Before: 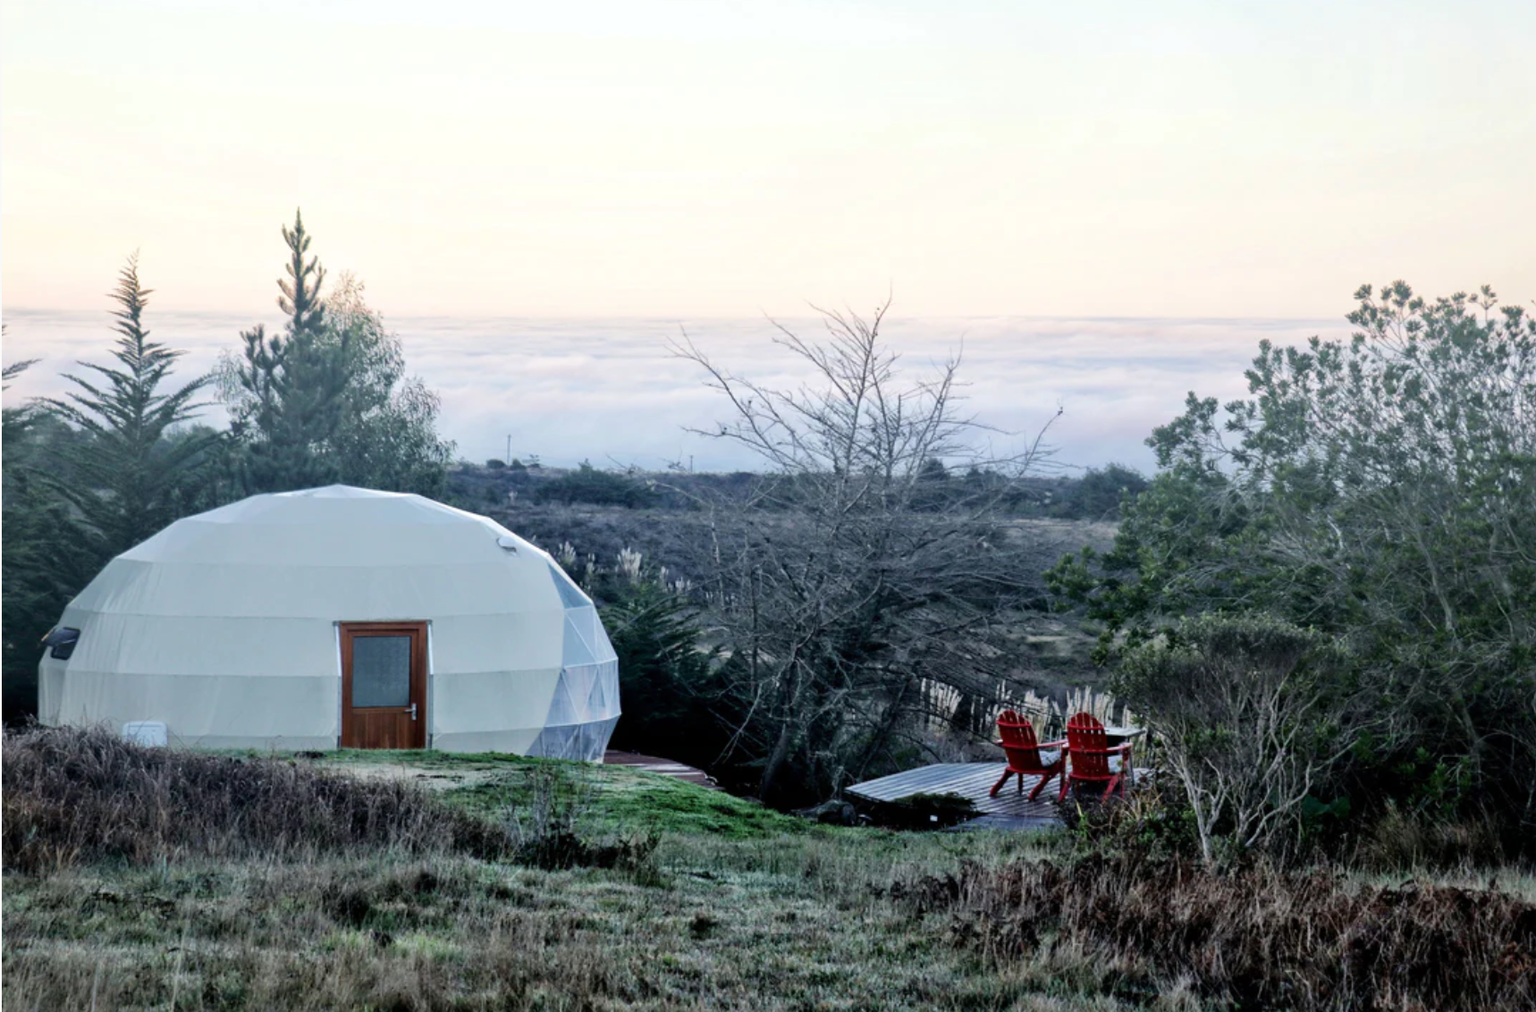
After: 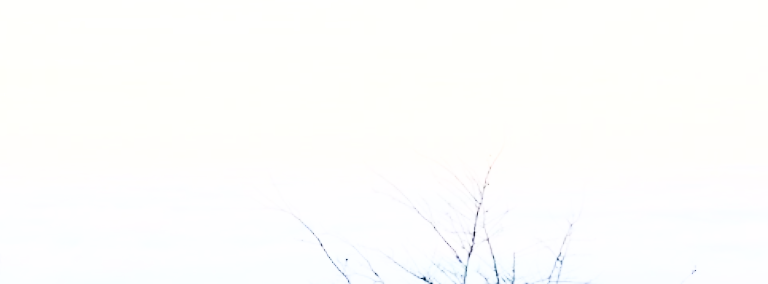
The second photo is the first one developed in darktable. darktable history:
crop: left 28.64%, top 16.832%, right 26.637%, bottom 58.055%
shadows and highlights: radius 337.17, shadows 29.01, soften with gaussian
white balance: emerald 1
base curve: curves: ch0 [(0, 0) (0.028, 0.03) (0.121, 0.232) (0.46, 0.748) (0.859, 0.968) (1, 1)], preserve colors none
rgb curve: curves: ch0 [(0, 0) (0.21, 0.15) (0.24, 0.21) (0.5, 0.75) (0.75, 0.96) (0.89, 0.99) (1, 1)]; ch1 [(0, 0.02) (0.21, 0.13) (0.25, 0.2) (0.5, 0.67) (0.75, 0.9) (0.89, 0.97) (1, 1)]; ch2 [(0, 0.02) (0.21, 0.13) (0.25, 0.2) (0.5, 0.67) (0.75, 0.9) (0.89, 0.97) (1, 1)], compensate middle gray true
